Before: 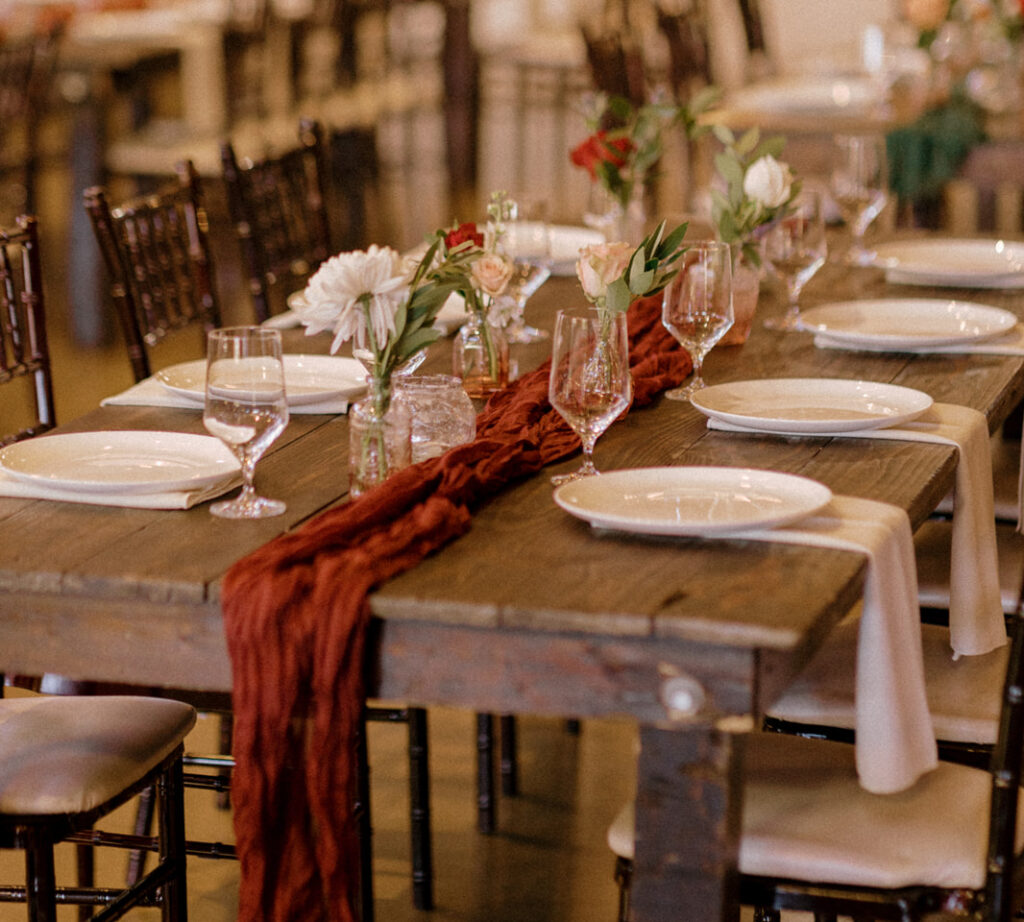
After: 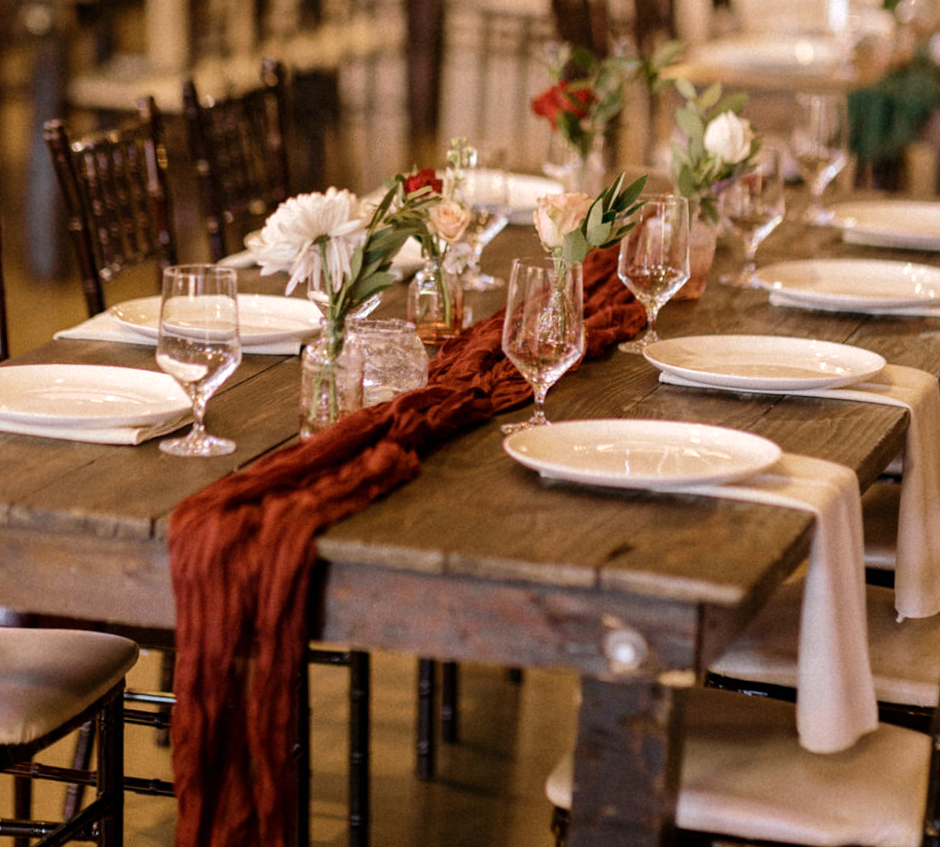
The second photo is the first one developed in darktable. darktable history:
crop and rotate: angle -1.96°, left 3.097%, top 4.154%, right 1.586%, bottom 0.529%
tone equalizer: -8 EV -0.417 EV, -7 EV -0.389 EV, -6 EV -0.333 EV, -5 EV -0.222 EV, -3 EV 0.222 EV, -2 EV 0.333 EV, -1 EV 0.389 EV, +0 EV 0.417 EV, edges refinement/feathering 500, mask exposure compensation -1.57 EV, preserve details no
